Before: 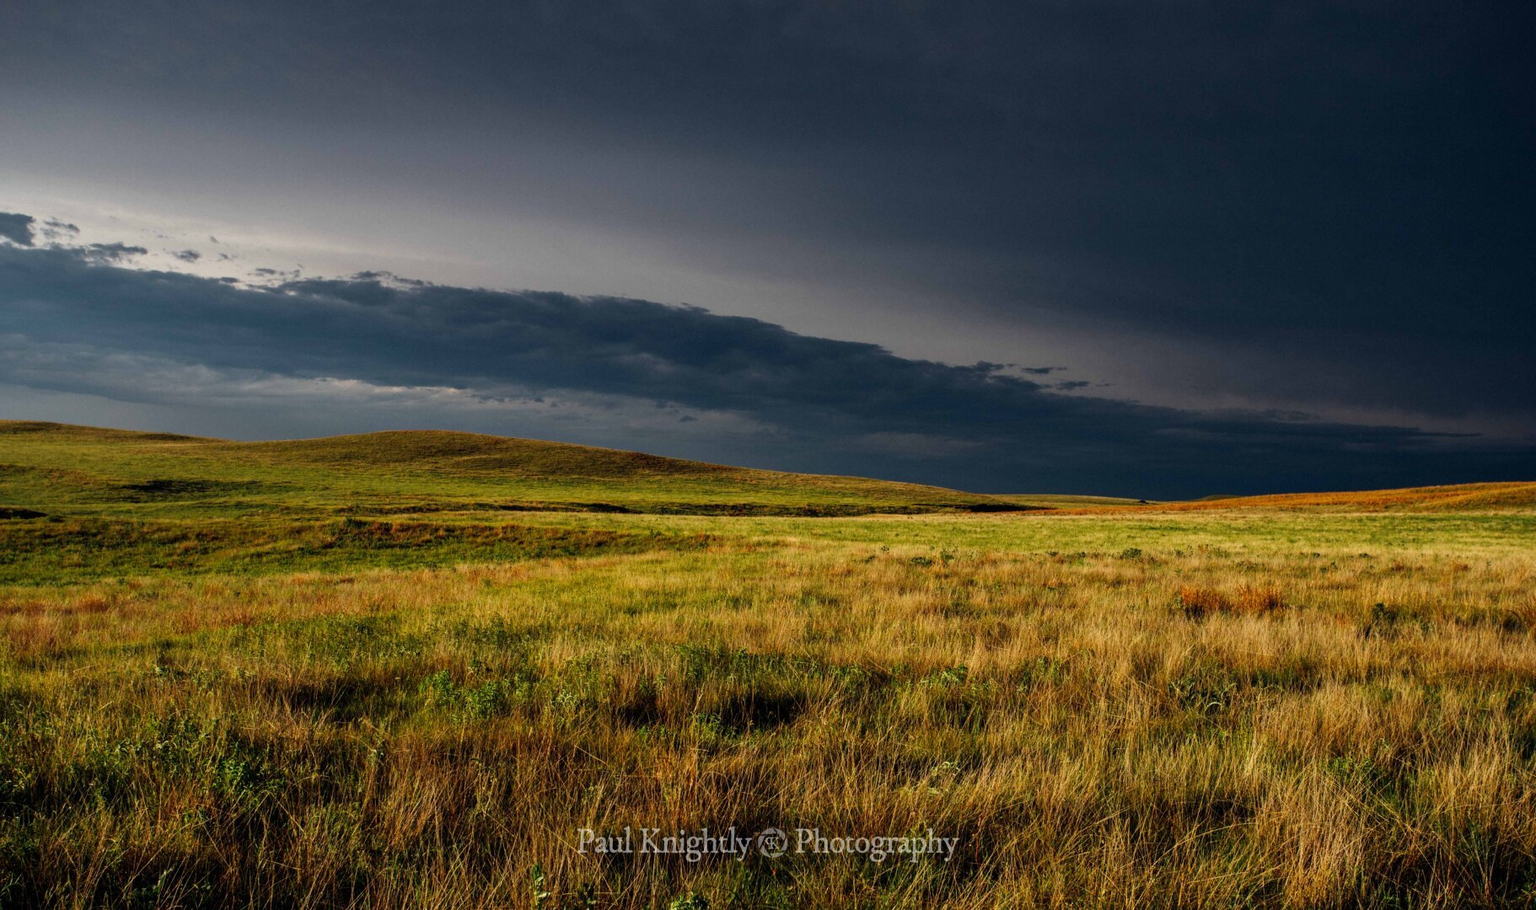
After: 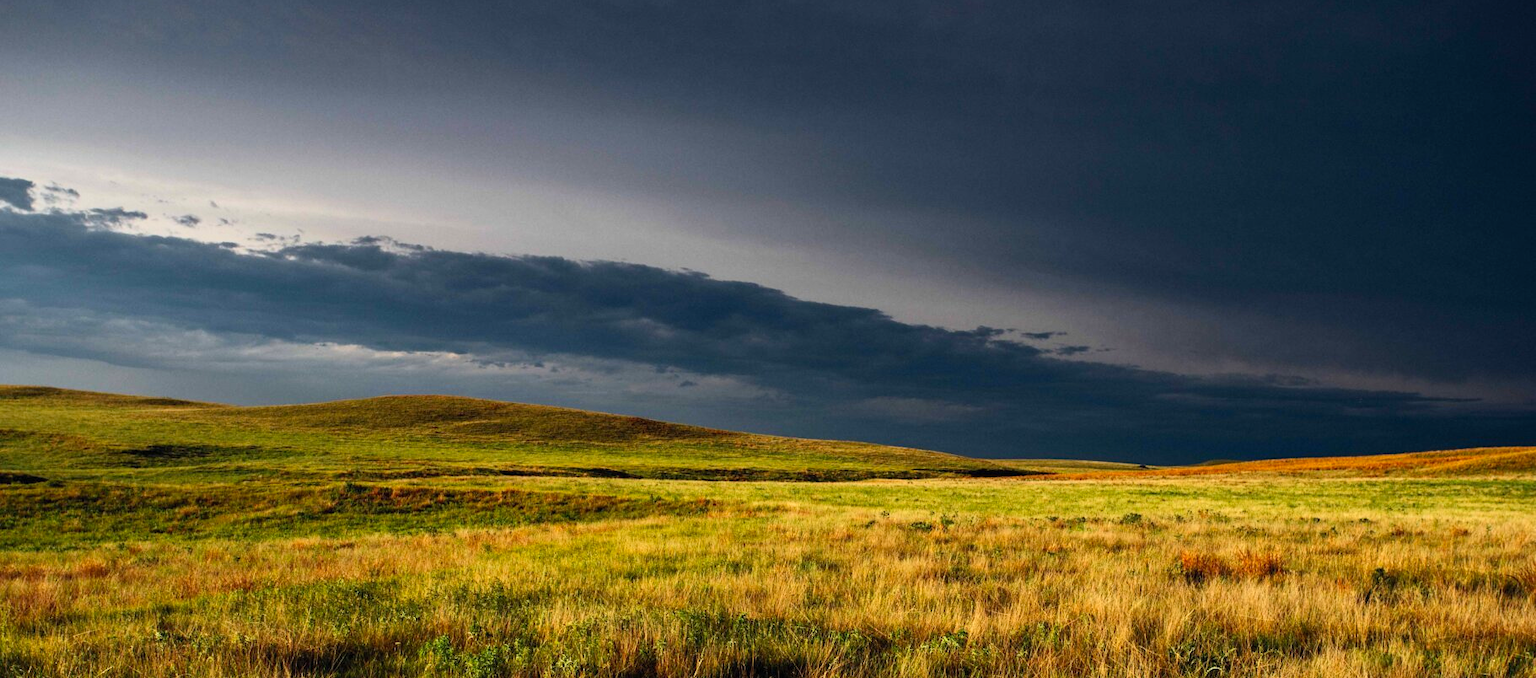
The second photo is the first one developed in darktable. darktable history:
contrast brightness saturation: contrast 0.204, brightness 0.156, saturation 0.217
crop: top 3.903%, bottom 21.535%
